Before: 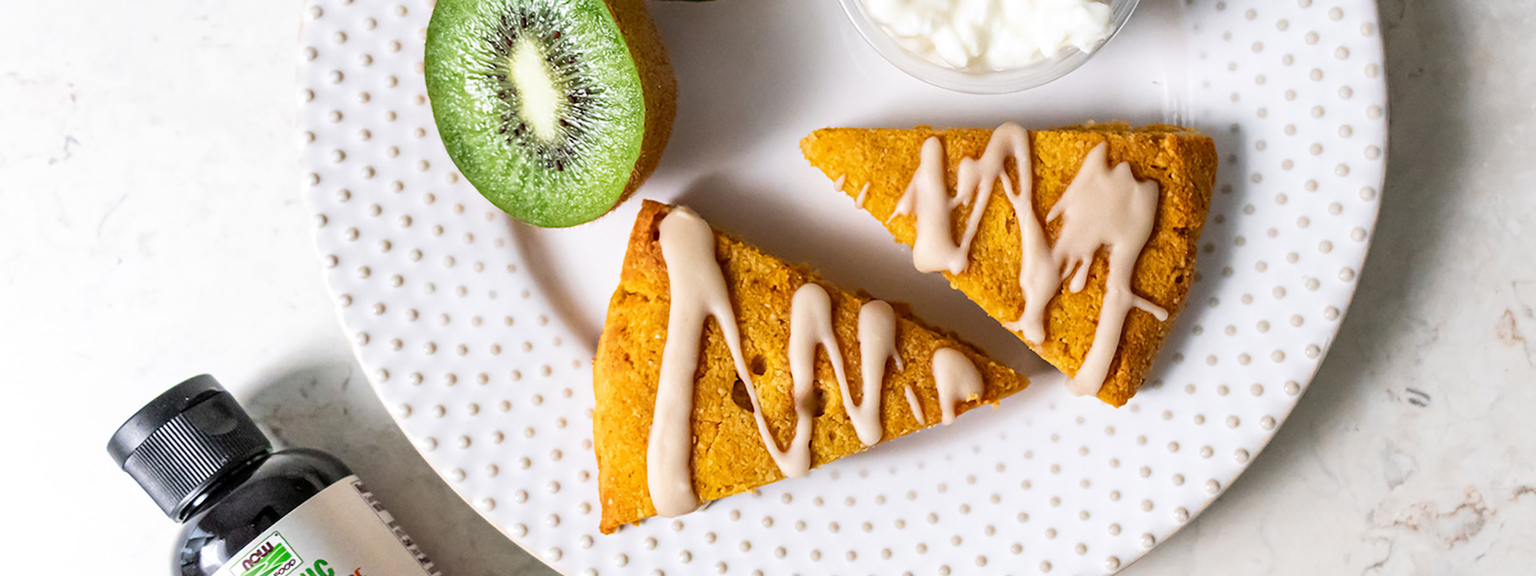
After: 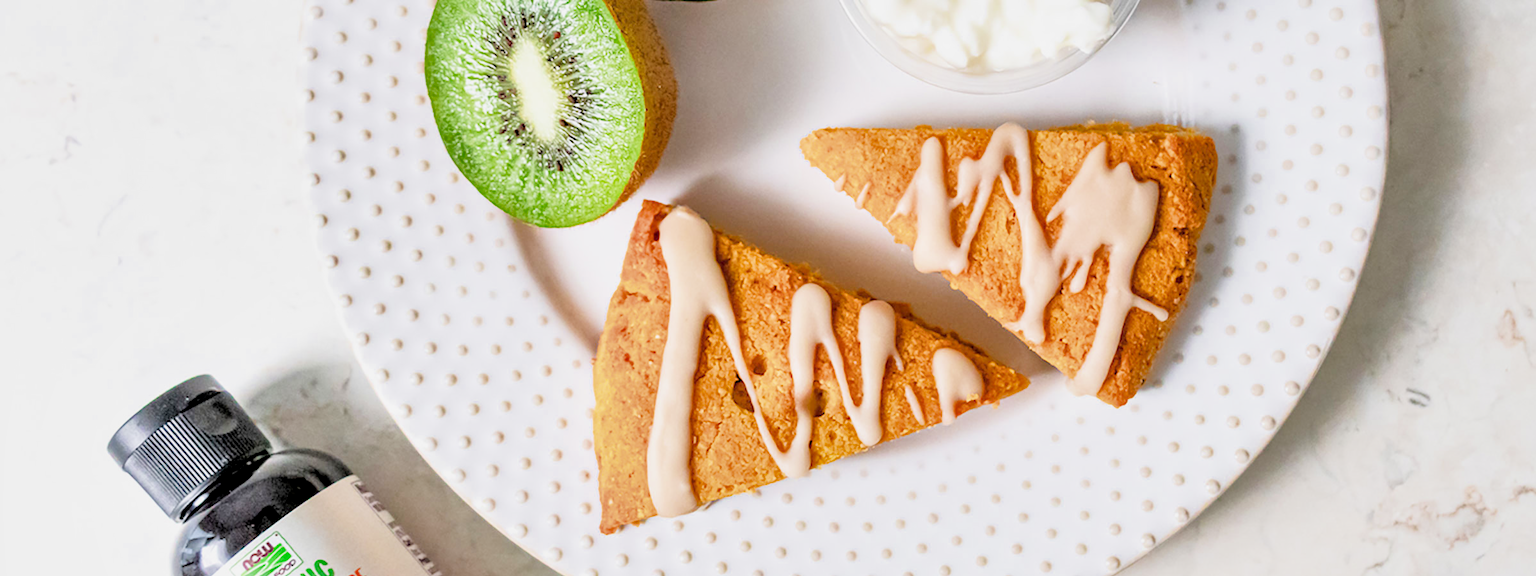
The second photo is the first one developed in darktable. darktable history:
exposure: black level correction 0, exposure 1.468 EV, compensate highlight preservation false
local contrast: highlights 104%, shadows 100%, detail 119%, midtone range 0.2
shadows and highlights: on, module defaults
filmic rgb: black relative exposure -4.17 EV, white relative exposure 5.1 EV, threshold 5.98 EV, hardness 2.13, contrast 1.163, enable highlight reconstruction true
